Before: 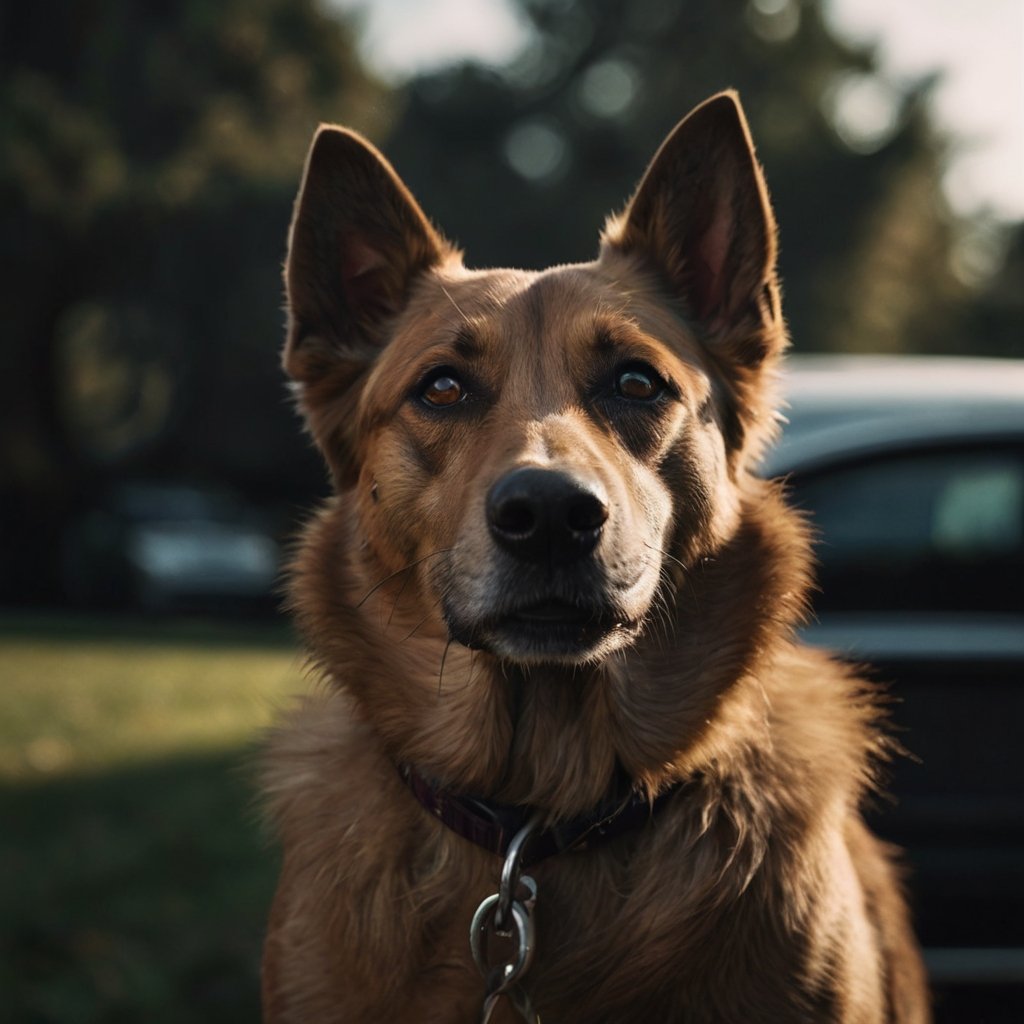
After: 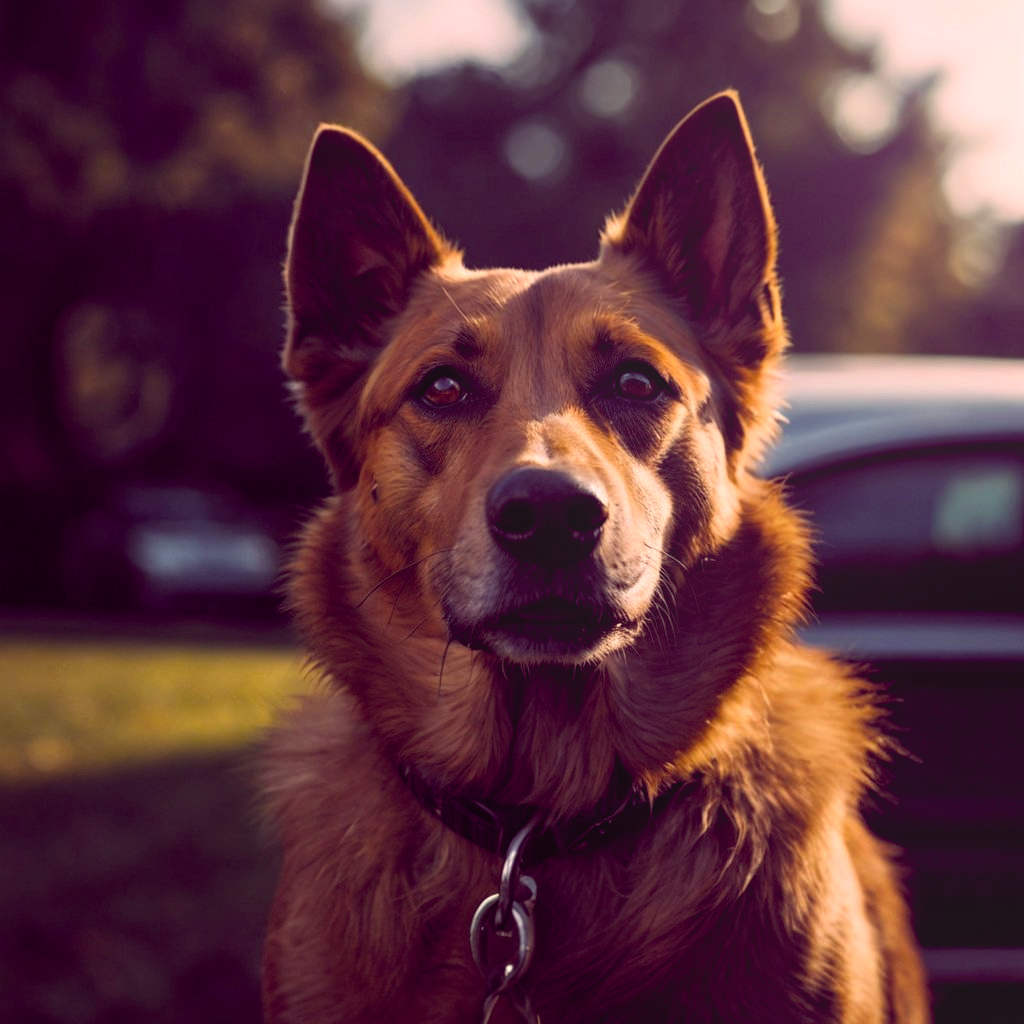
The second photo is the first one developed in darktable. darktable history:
bloom: size 38%, threshold 95%, strength 30%
color balance rgb: shadows lift › chroma 6.43%, shadows lift › hue 305.74°, highlights gain › chroma 2.43%, highlights gain › hue 35.74°, global offset › chroma 0.28%, global offset › hue 320.29°, linear chroma grading › global chroma 5.5%, perceptual saturation grading › global saturation 30%, contrast 5.15%
white balance: emerald 1
